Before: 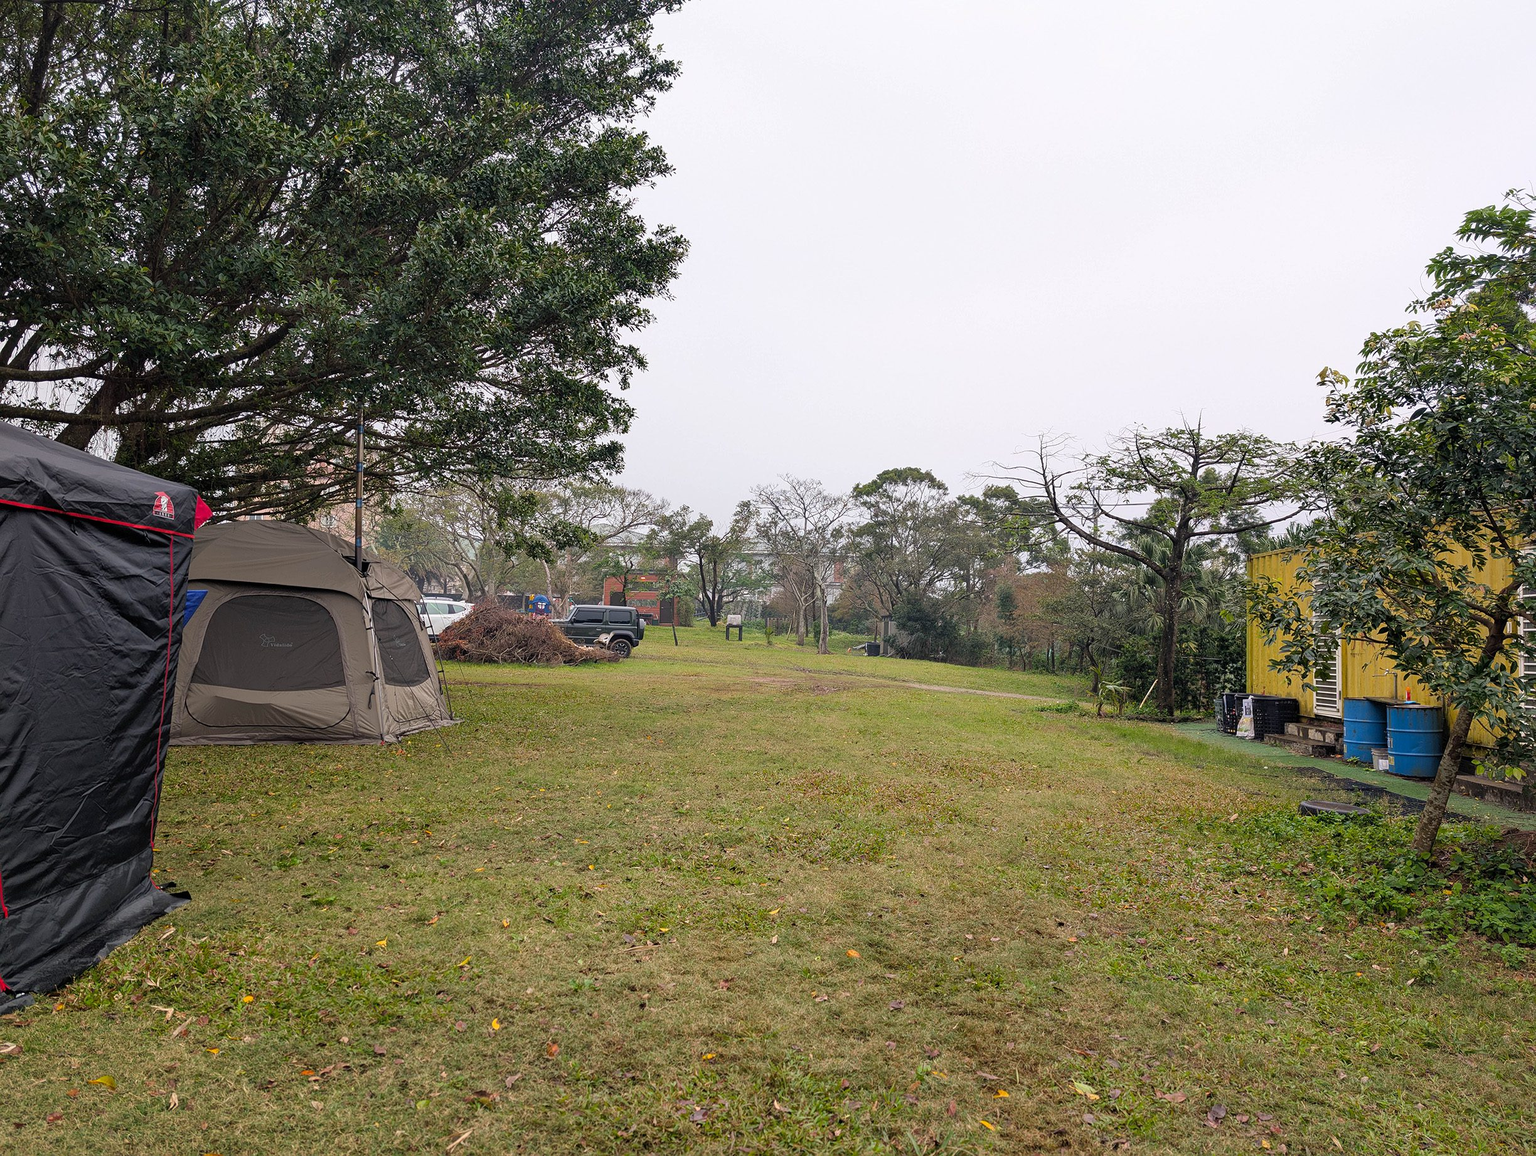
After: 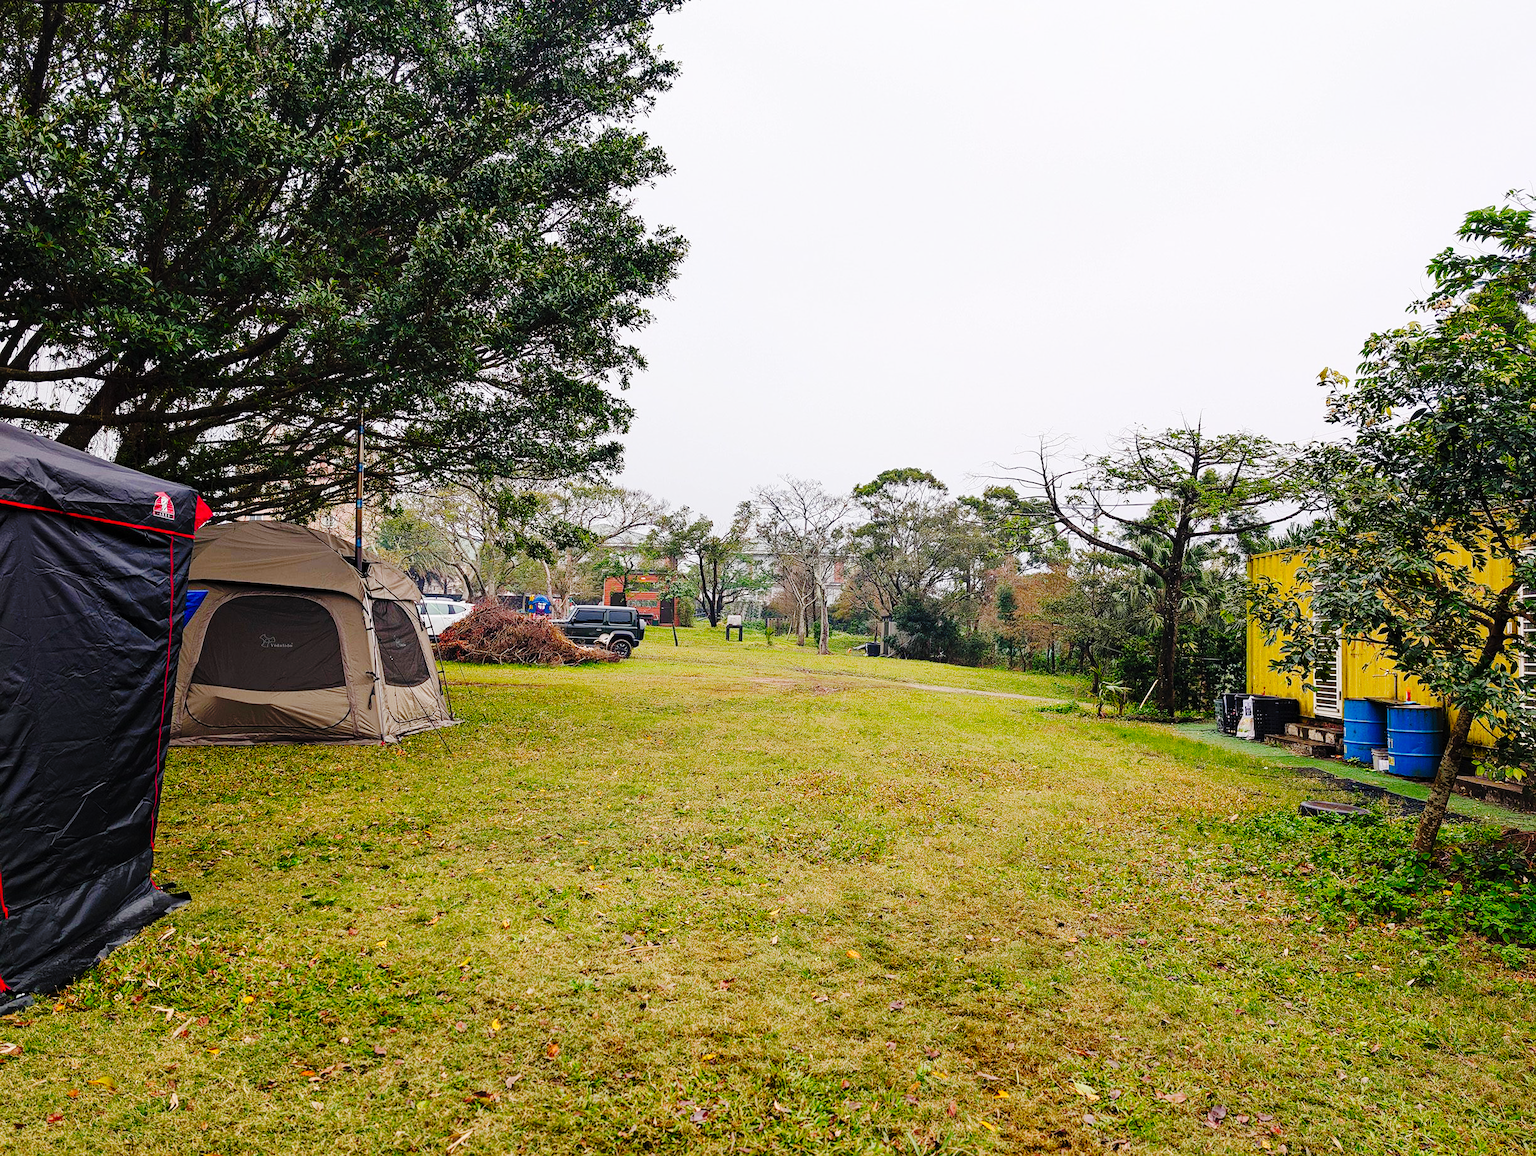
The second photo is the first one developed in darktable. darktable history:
color balance rgb: perceptual saturation grading › global saturation 20%, perceptual saturation grading › highlights -25%, perceptual saturation grading › shadows 25%
tone curve: curves: ch0 [(0, 0) (0.003, 0.003) (0.011, 0.009) (0.025, 0.018) (0.044, 0.027) (0.069, 0.034) (0.1, 0.043) (0.136, 0.056) (0.177, 0.084) (0.224, 0.138) (0.277, 0.203) (0.335, 0.329) (0.399, 0.451) (0.468, 0.572) (0.543, 0.671) (0.623, 0.754) (0.709, 0.821) (0.801, 0.88) (0.898, 0.938) (1, 1)], preserve colors none
haze removal: strength 0.1, compatibility mode true, adaptive false
